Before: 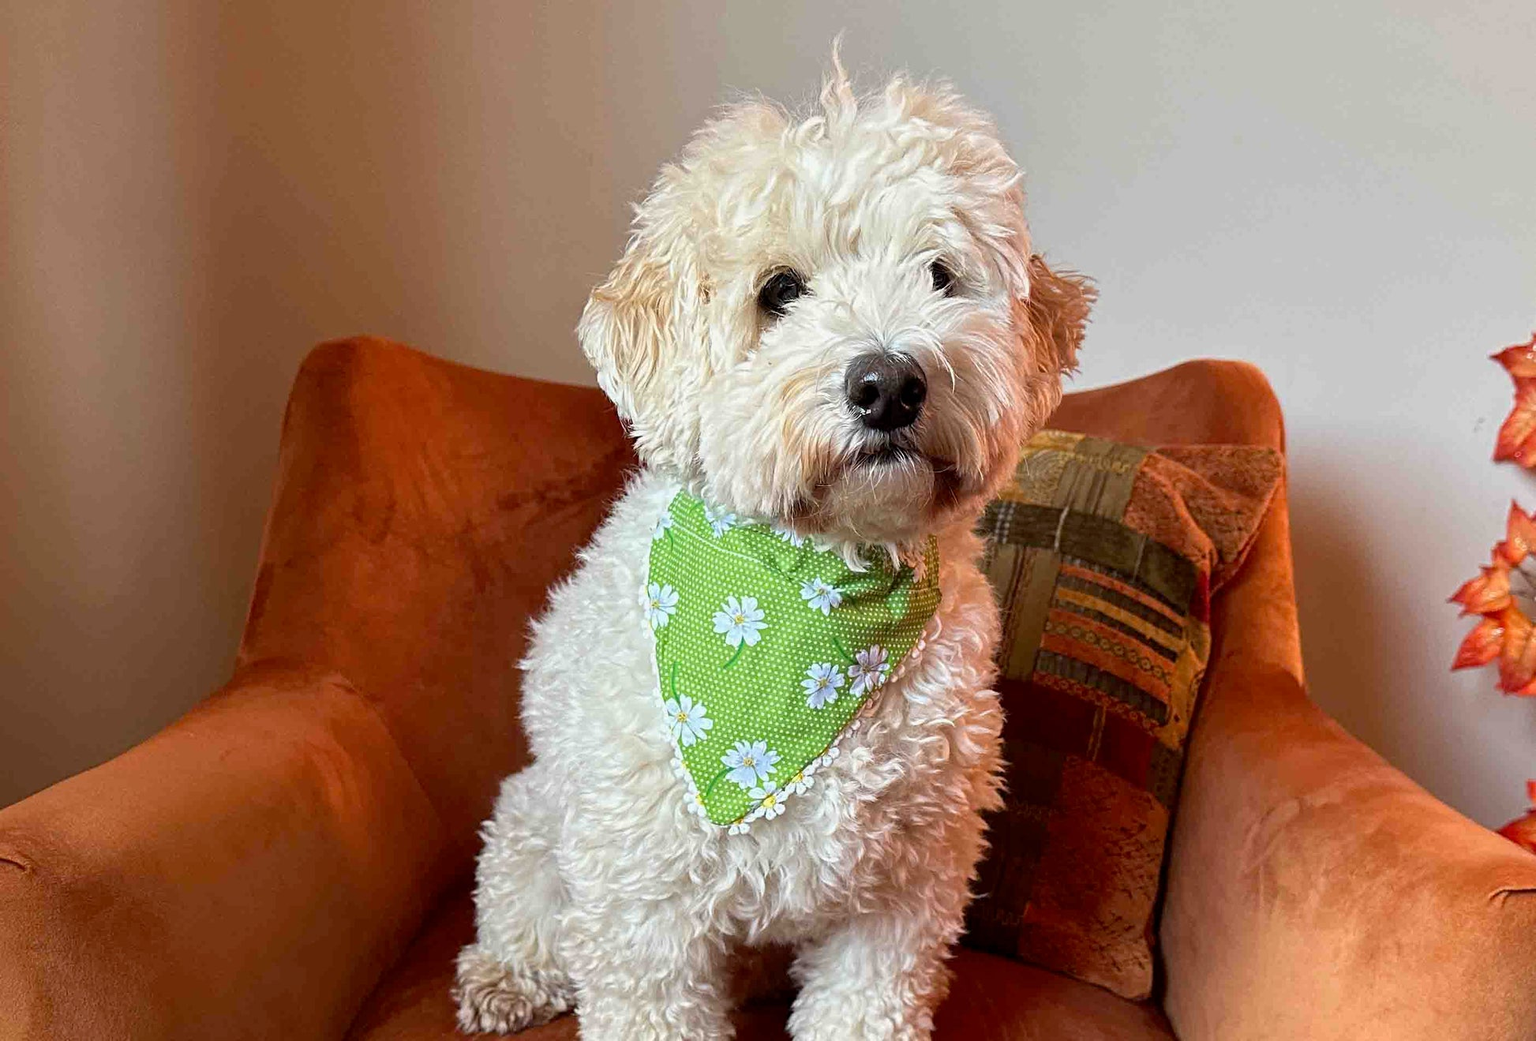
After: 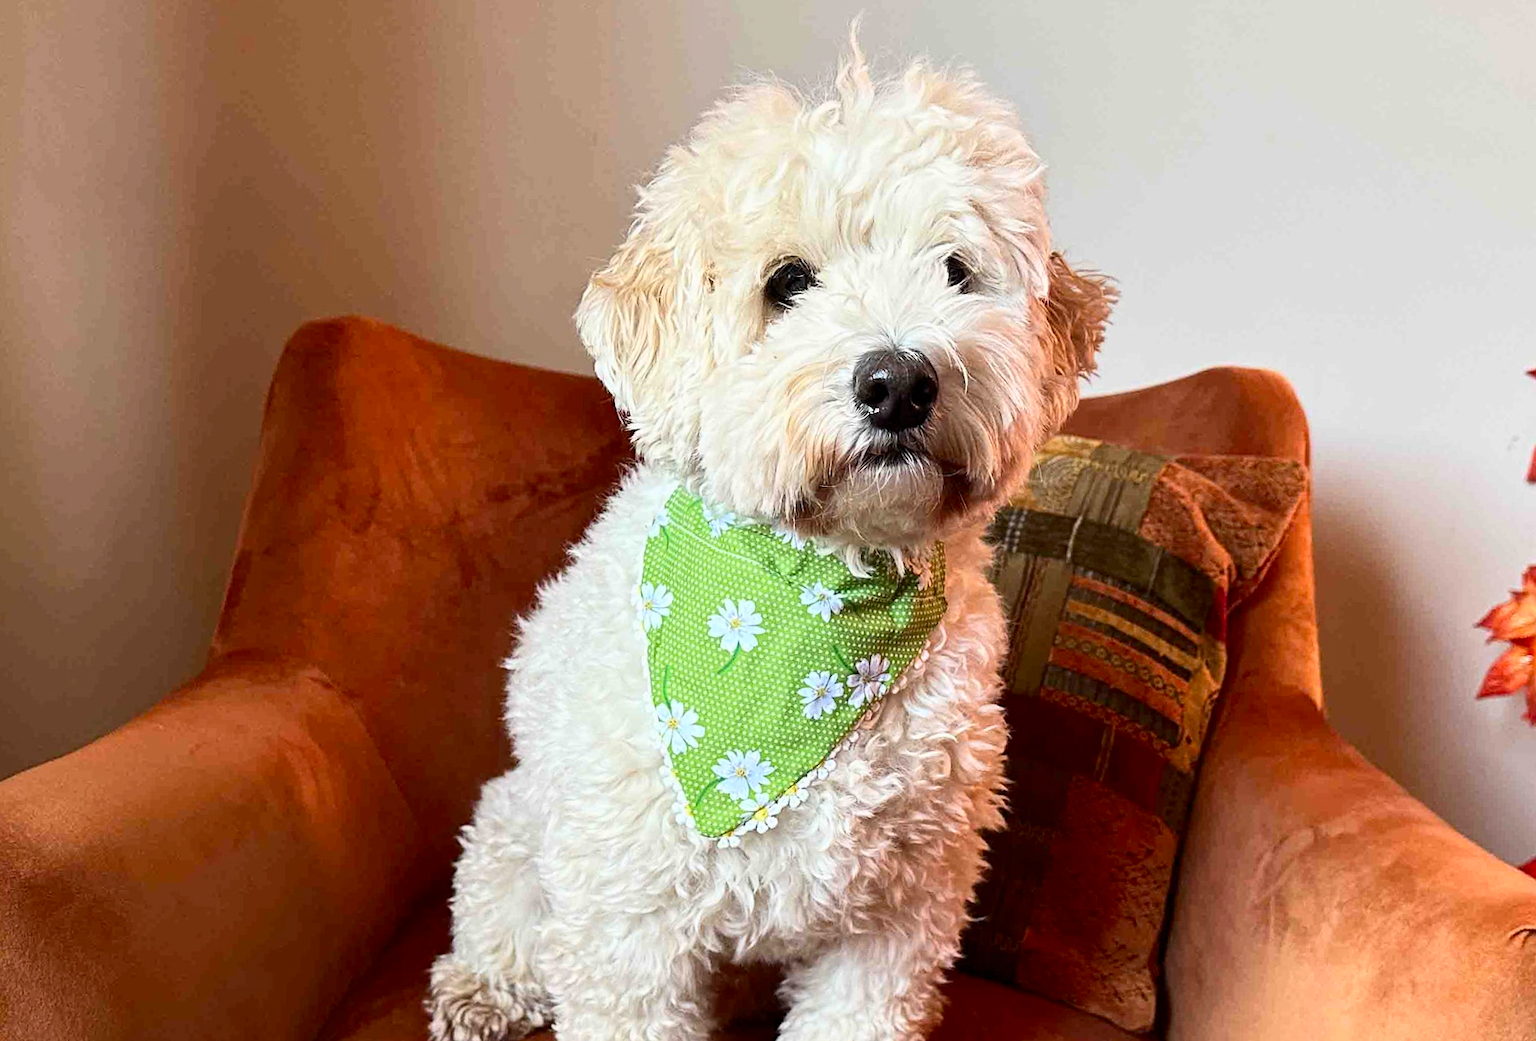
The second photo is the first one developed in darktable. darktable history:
vibrance: on, module defaults
crop and rotate: angle -1.69°
contrast brightness saturation: contrast 0.24, brightness 0.09
